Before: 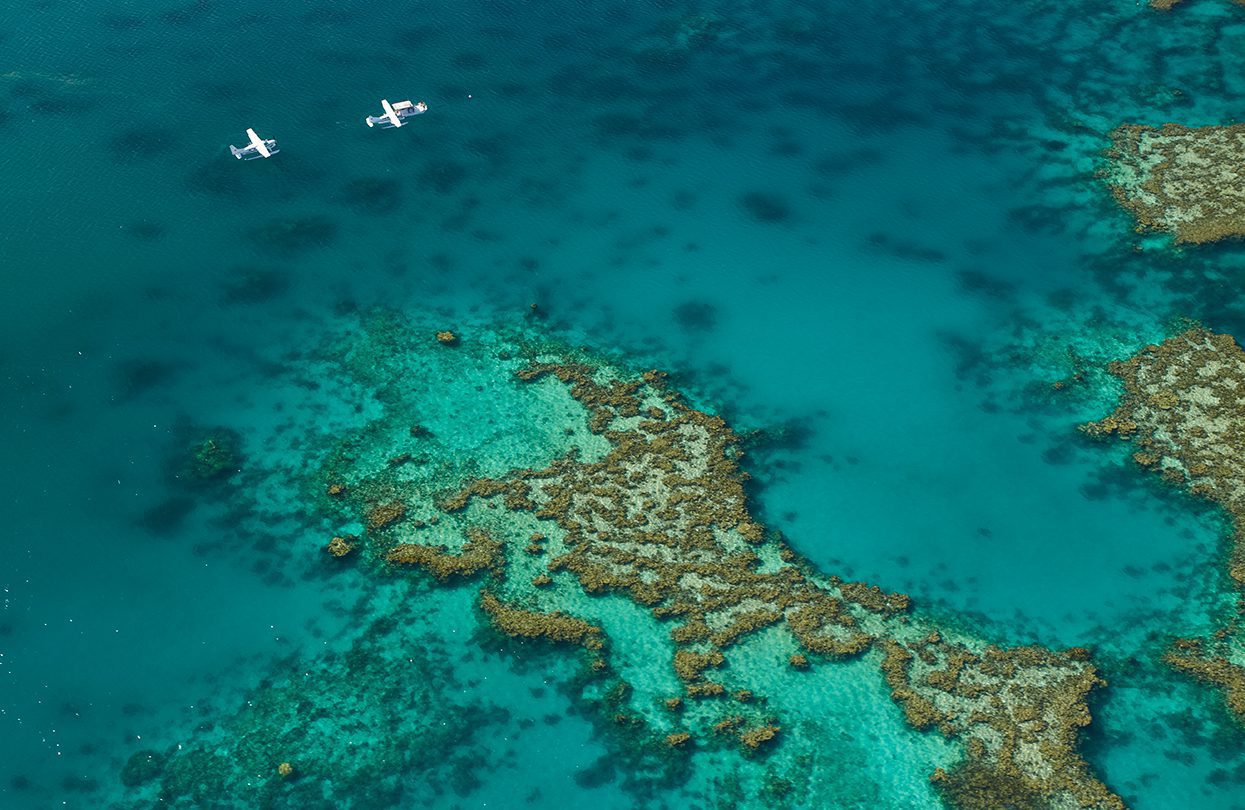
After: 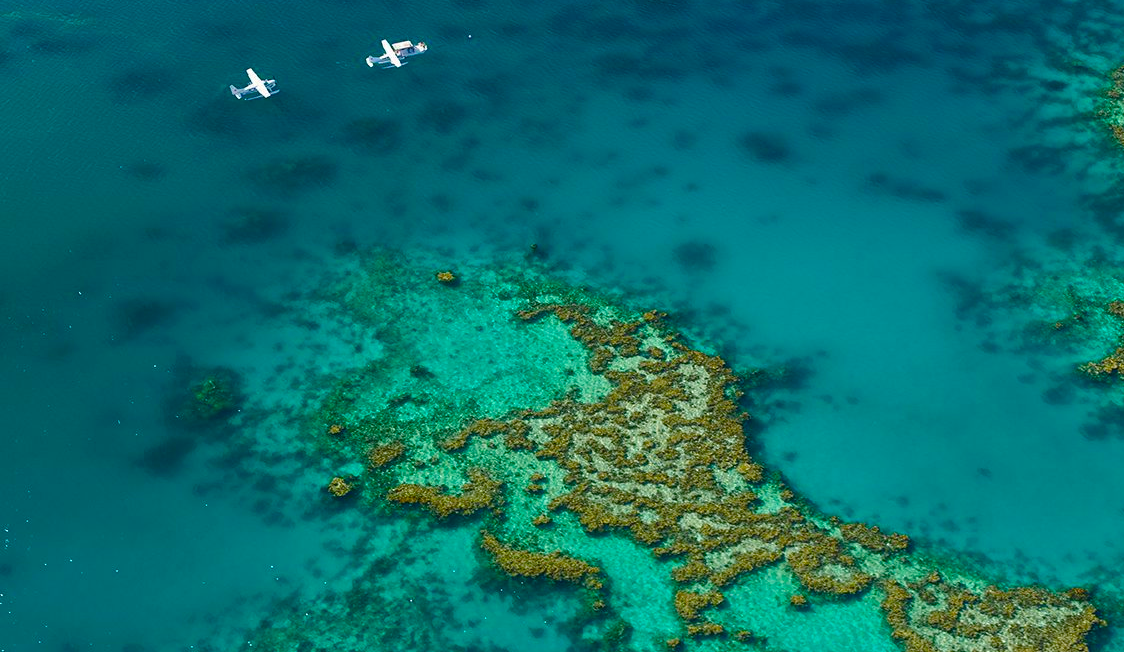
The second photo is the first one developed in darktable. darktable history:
crop: top 7.49%, right 9.717%, bottom 11.943%
color balance rgb: perceptual saturation grading › global saturation 20%, perceptual saturation grading › highlights 2.68%, perceptual saturation grading › shadows 50%
